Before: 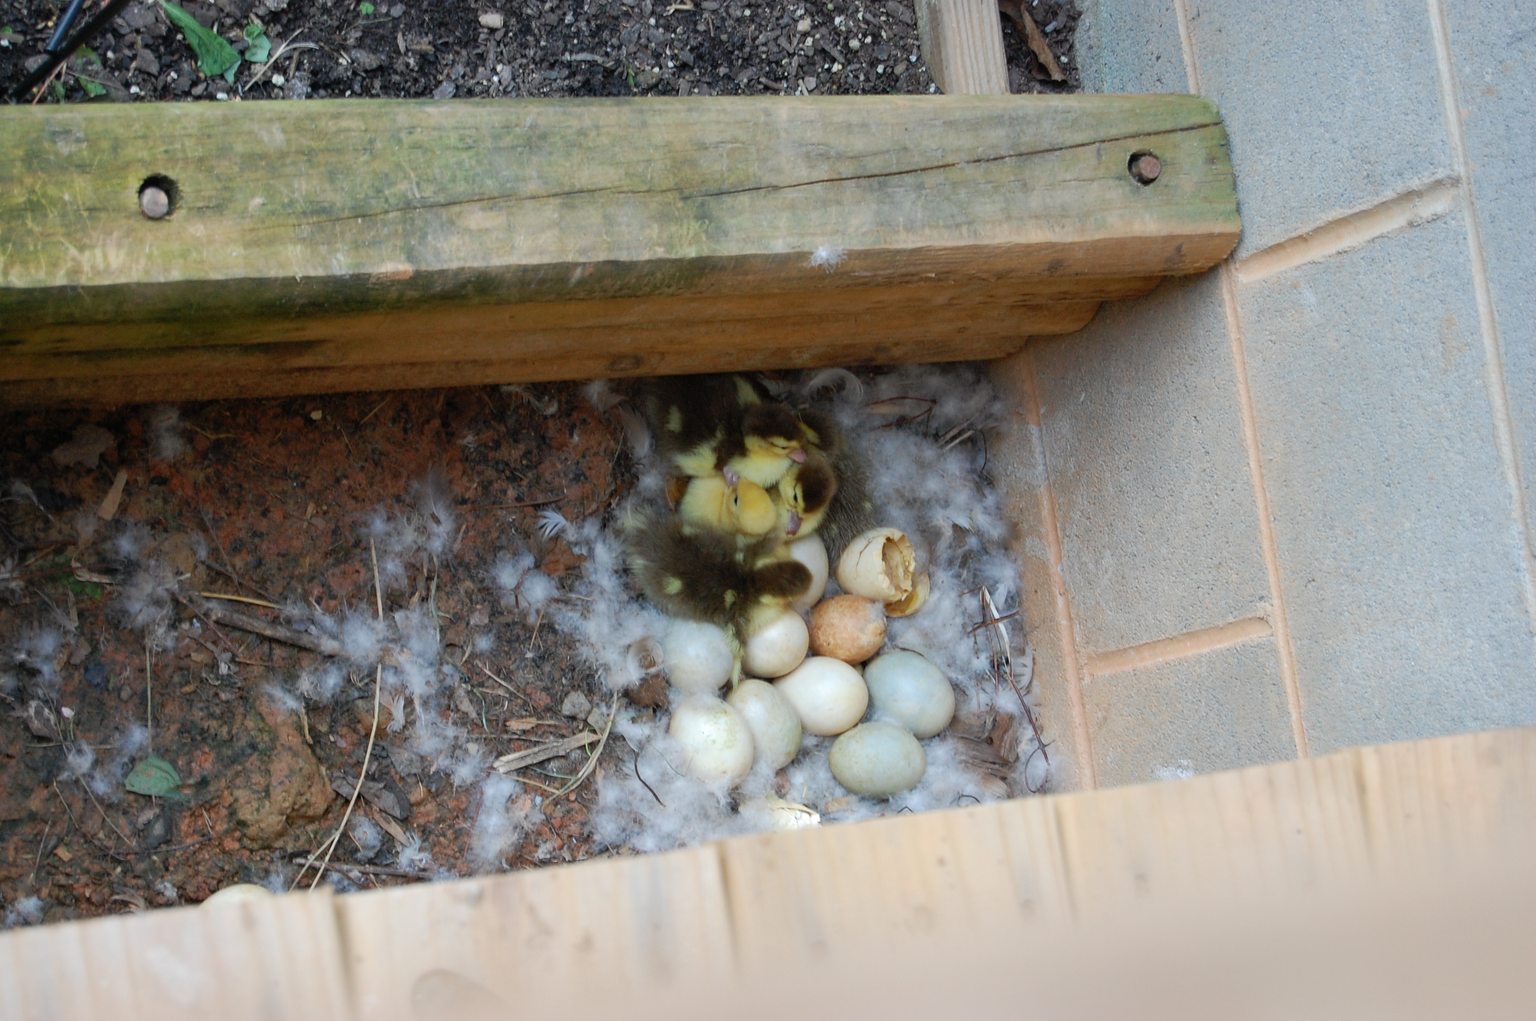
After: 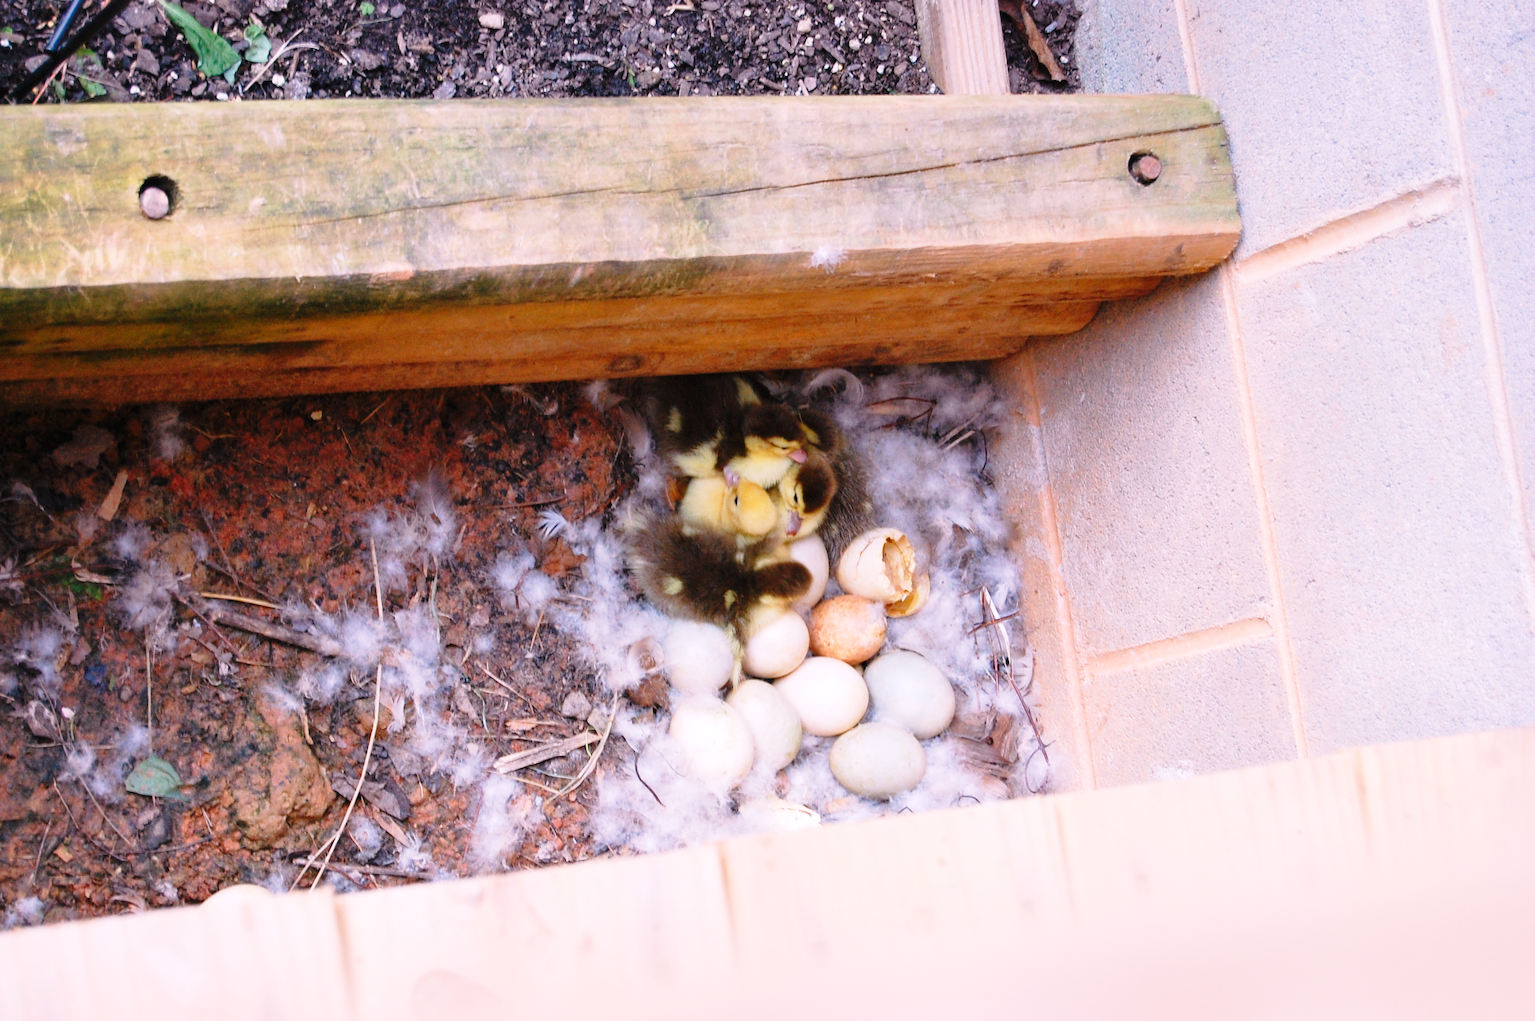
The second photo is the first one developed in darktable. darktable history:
base curve: curves: ch0 [(0, 0) (0.028, 0.03) (0.121, 0.232) (0.46, 0.748) (0.859, 0.968) (1, 1)], preserve colors none
white balance: red 1.188, blue 1.11
